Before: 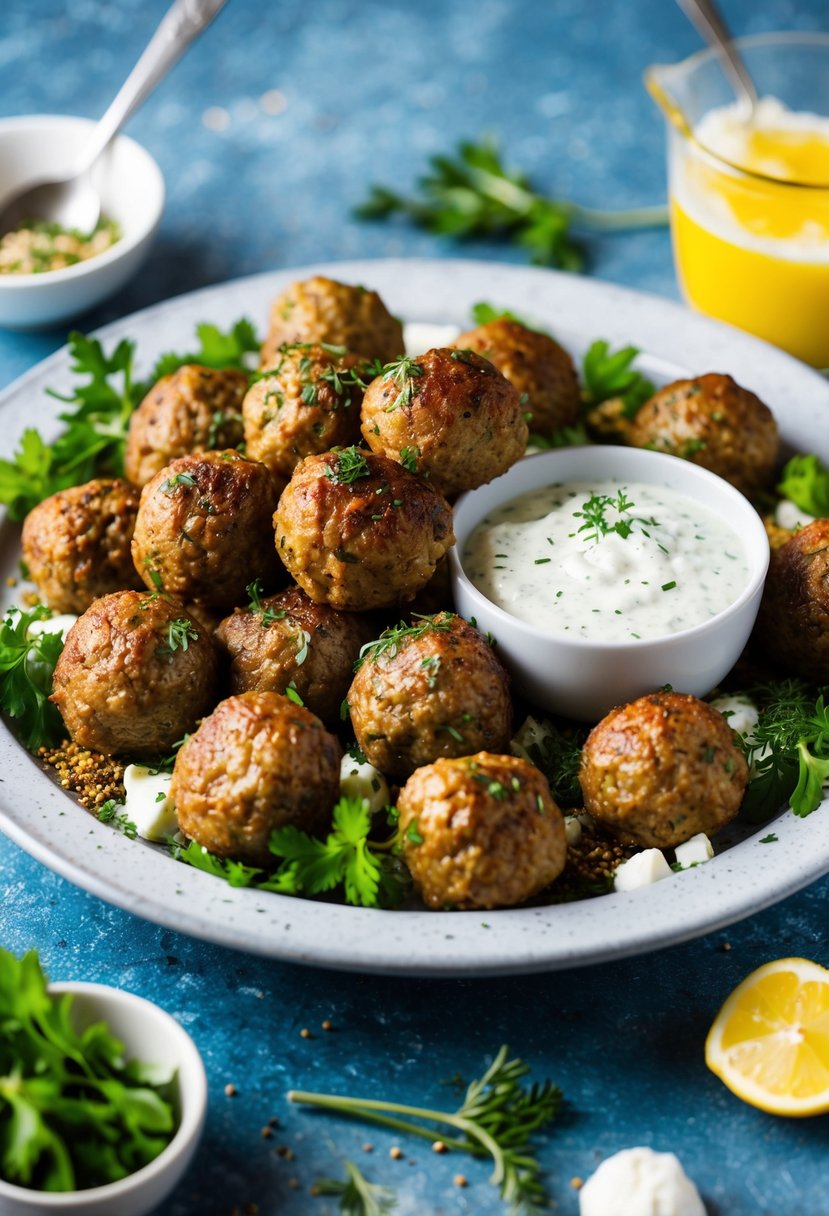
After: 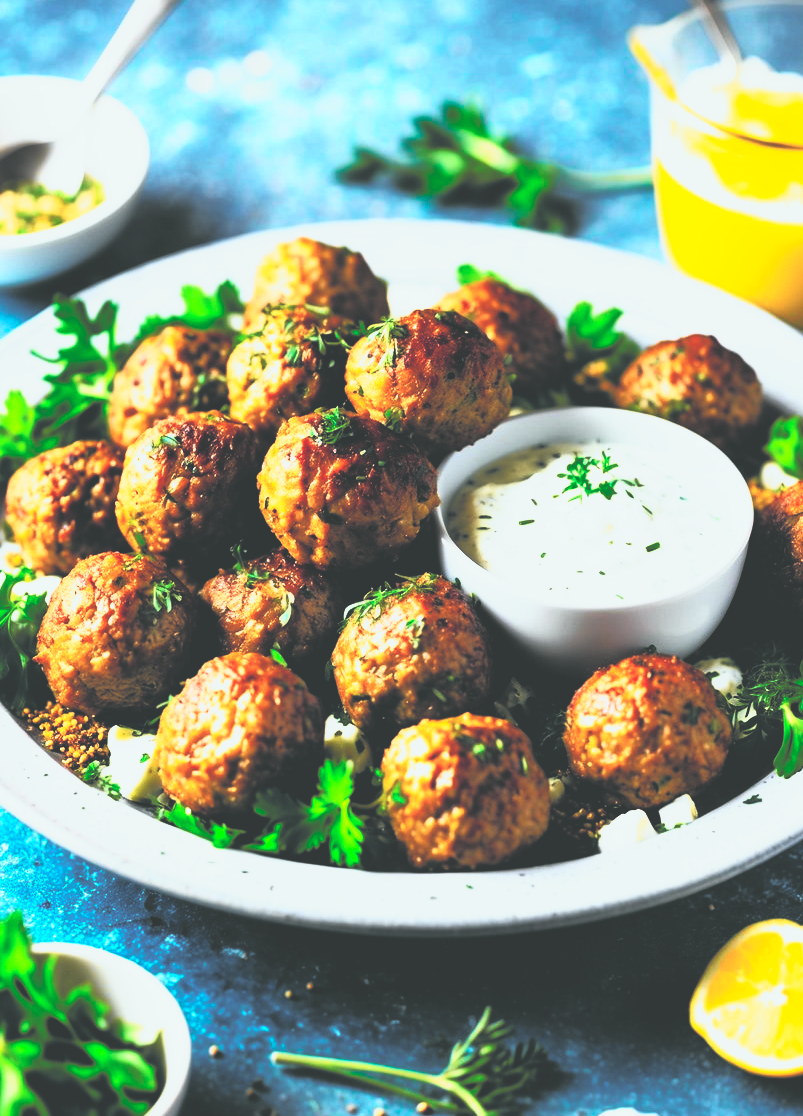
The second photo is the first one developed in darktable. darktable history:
base curve: curves: ch0 [(0, 0.036) (0.007, 0.037) (0.604, 0.887) (1, 1)], preserve colors none
tone curve: curves: ch0 [(0, 0.015) (0.091, 0.055) (0.184, 0.159) (0.304, 0.382) (0.492, 0.579) (0.628, 0.755) (0.832, 0.932) (0.984, 0.963)]; ch1 [(0, 0) (0.34, 0.235) (0.46, 0.46) (0.515, 0.502) (0.553, 0.567) (0.764, 0.815) (1, 1)]; ch2 [(0, 0) (0.44, 0.458) (0.479, 0.492) (0.524, 0.507) (0.557, 0.567) (0.673, 0.699) (1, 1)], color space Lab, independent channels, preserve colors none
contrast equalizer: octaves 7, y [[0.6 ×6], [0.55 ×6], [0 ×6], [0 ×6], [0 ×6]], mix 0.2
crop: left 1.964%, top 3.251%, right 1.122%, bottom 4.933%
